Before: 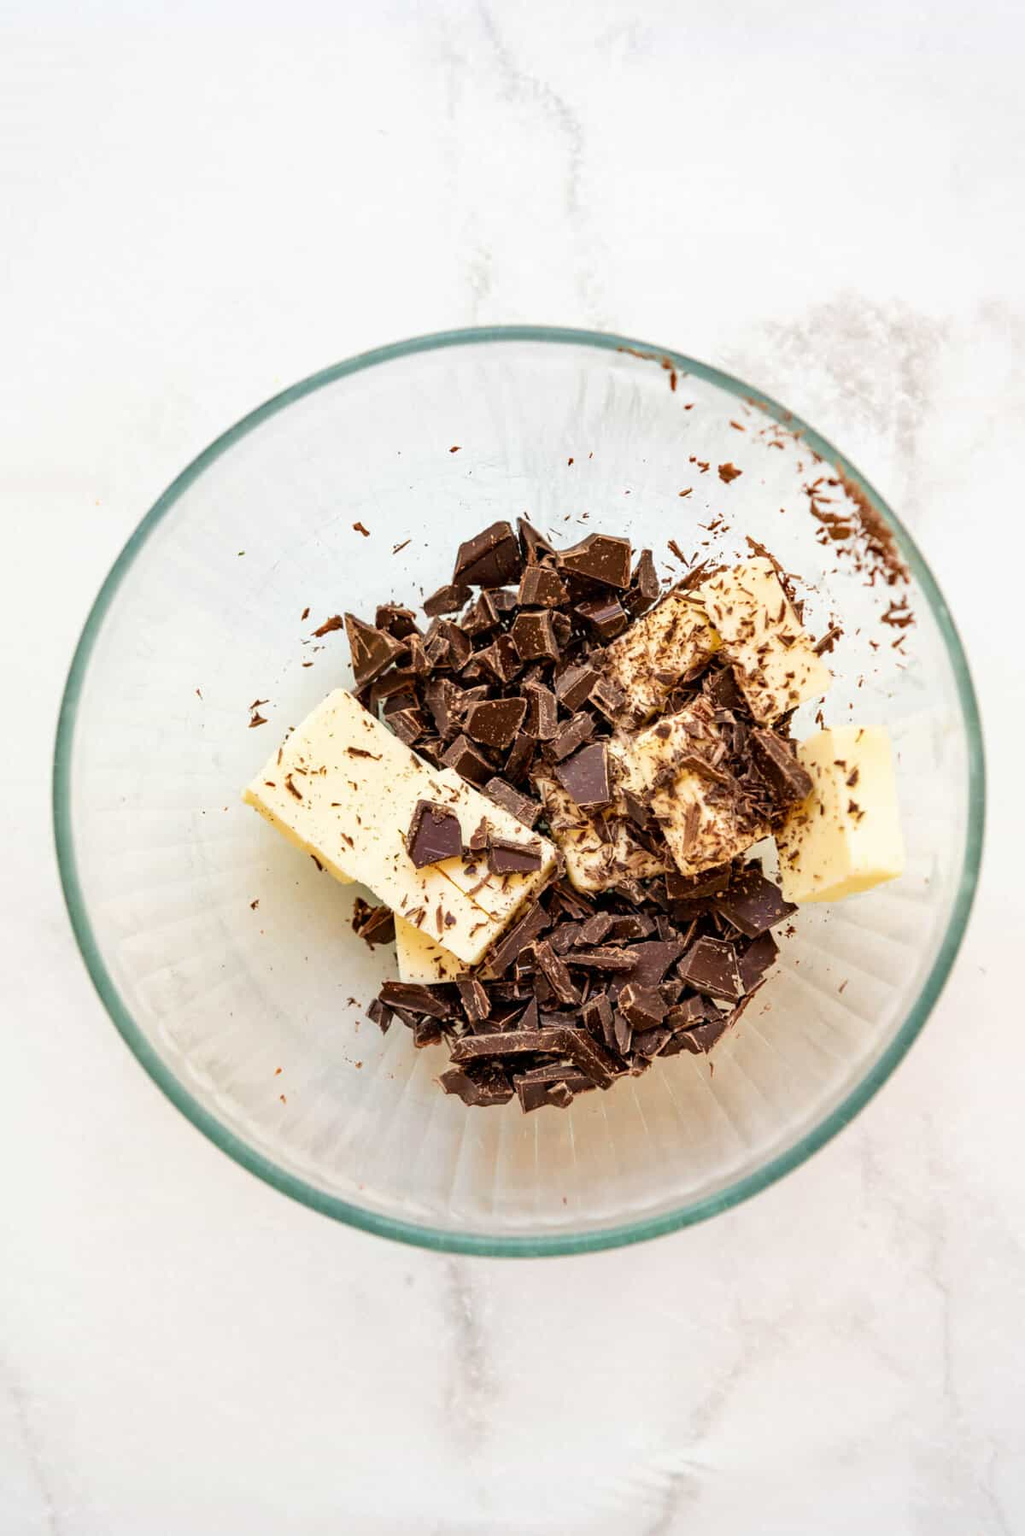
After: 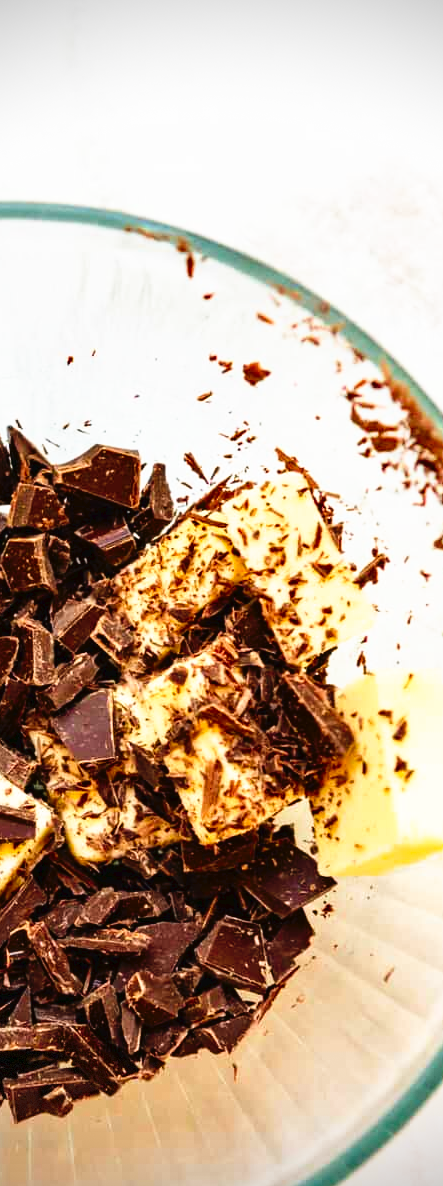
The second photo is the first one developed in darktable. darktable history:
tone curve: curves: ch0 [(0, 0) (0.003, 0.023) (0.011, 0.024) (0.025, 0.028) (0.044, 0.035) (0.069, 0.043) (0.1, 0.052) (0.136, 0.063) (0.177, 0.094) (0.224, 0.145) (0.277, 0.209) (0.335, 0.281) (0.399, 0.364) (0.468, 0.453) (0.543, 0.553) (0.623, 0.66) (0.709, 0.767) (0.801, 0.88) (0.898, 0.968) (1, 1)], preserve colors none
crop and rotate: left 49.89%, top 10.096%, right 13.18%, bottom 23.891%
vignetting: brightness -0.636, saturation -0.004, dithering 8-bit output
contrast brightness saturation: contrast 0.094, saturation 0.273
